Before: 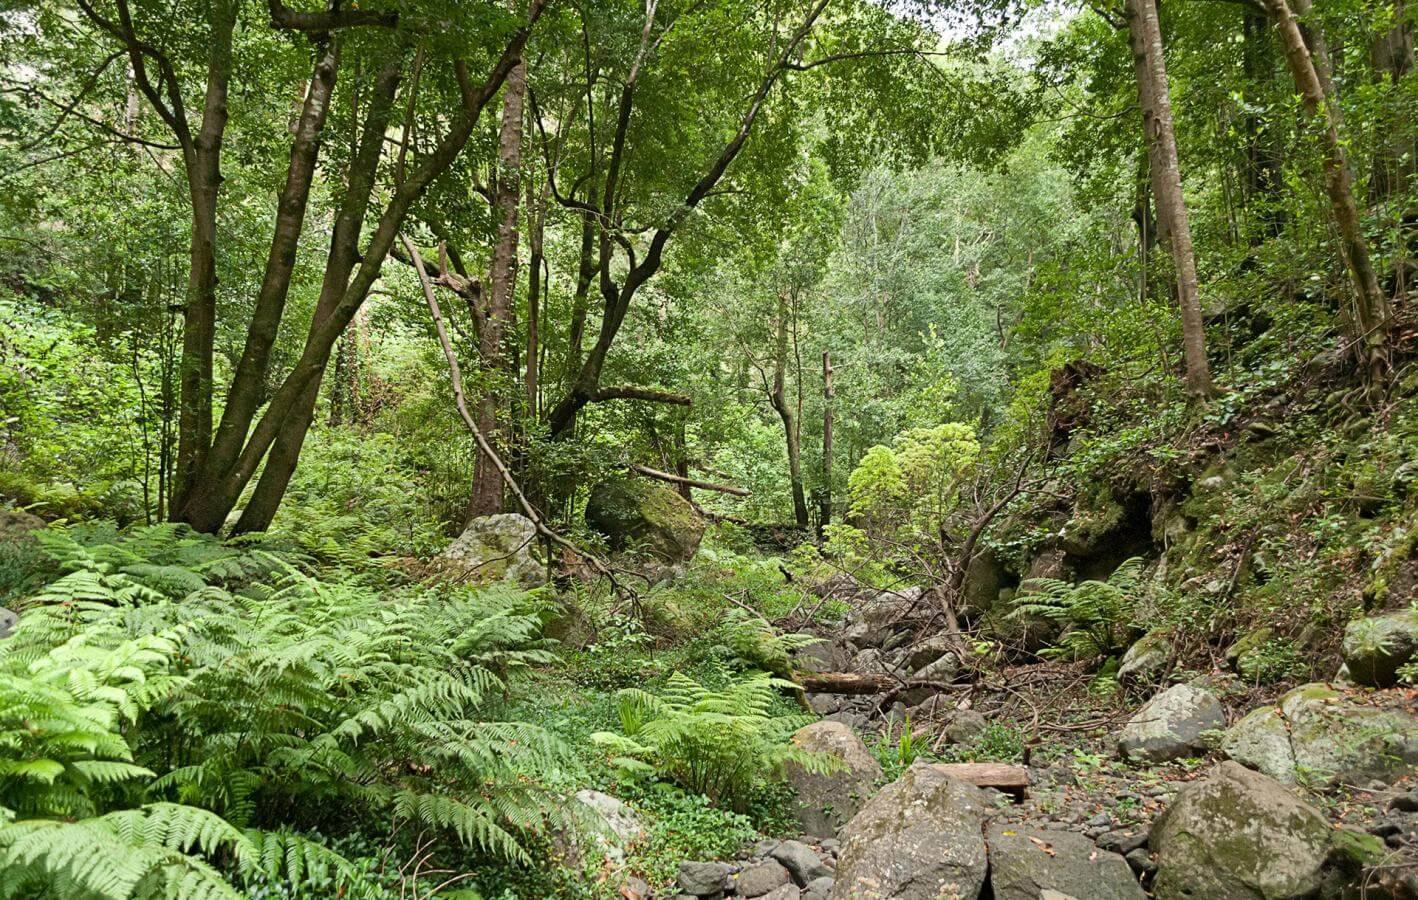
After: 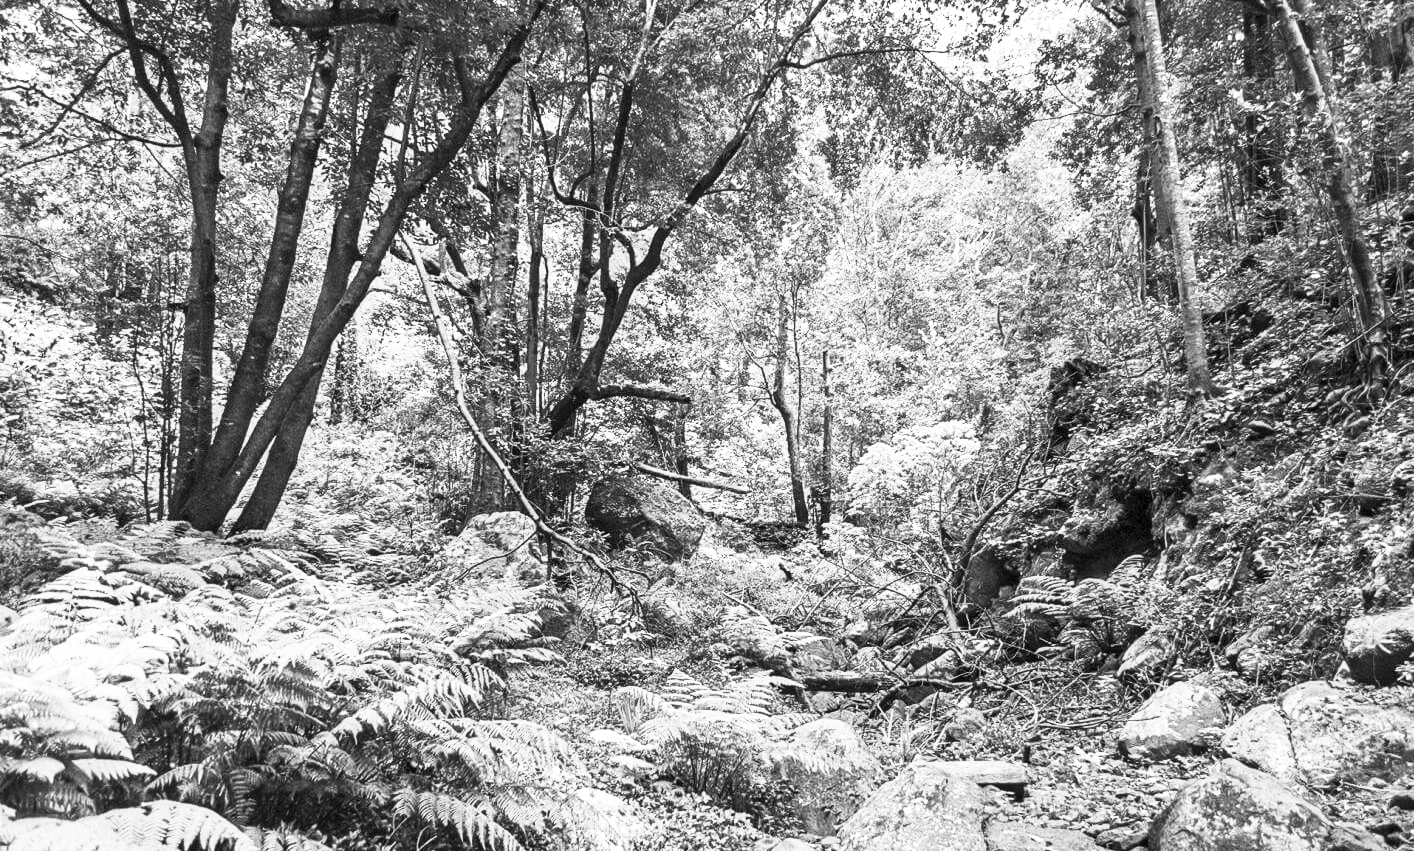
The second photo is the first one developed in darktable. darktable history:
crop: top 0.31%, right 0.254%, bottom 5.106%
local contrast: on, module defaults
contrast brightness saturation: contrast 0.521, brightness 0.47, saturation -0.991
